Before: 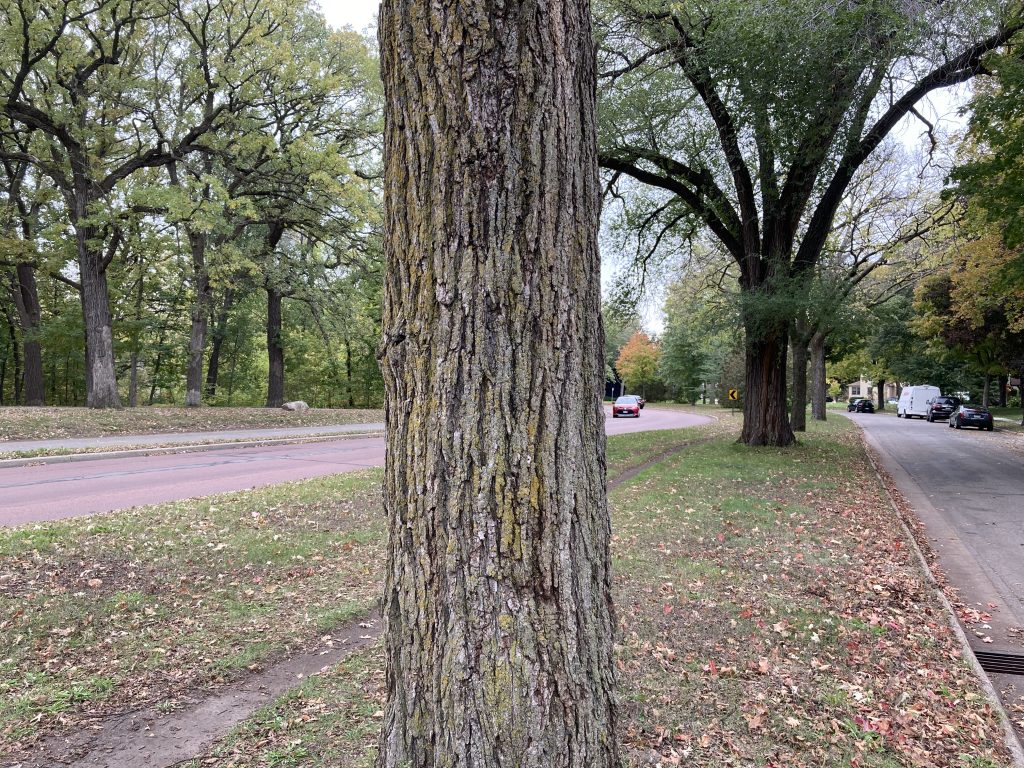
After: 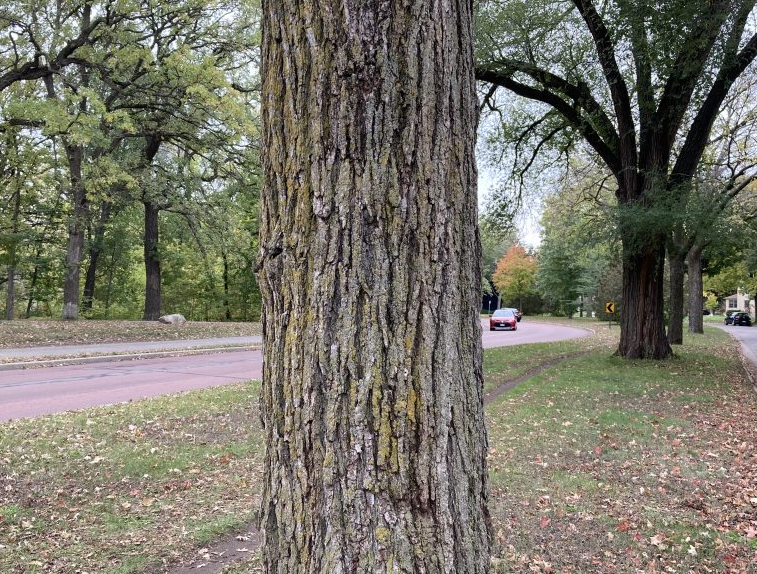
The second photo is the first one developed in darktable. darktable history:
crop and rotate: left 12.047%, top 11.383%, right 14.021%, bottom 13.861%
